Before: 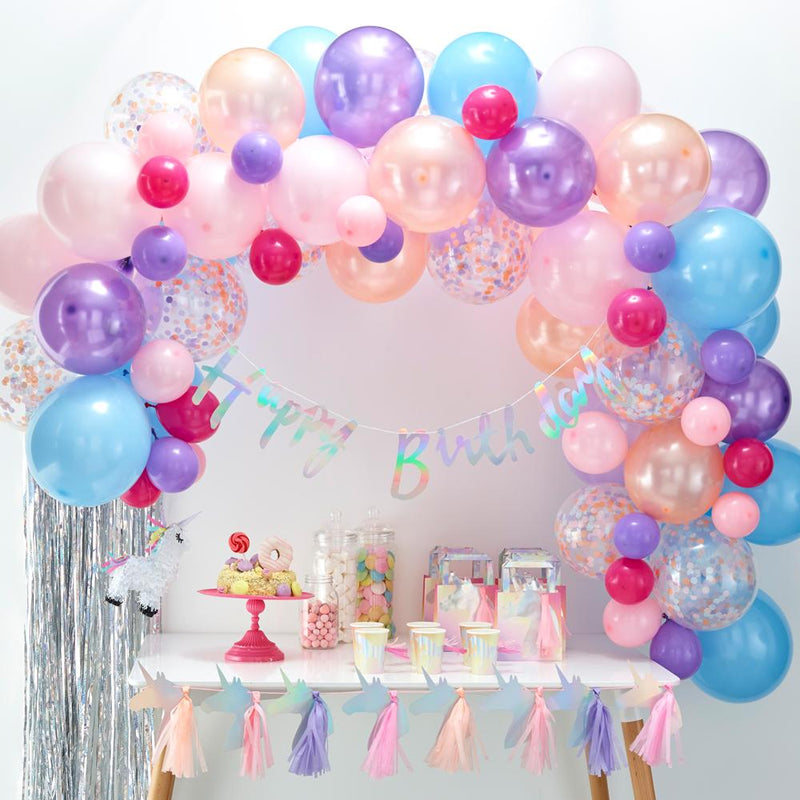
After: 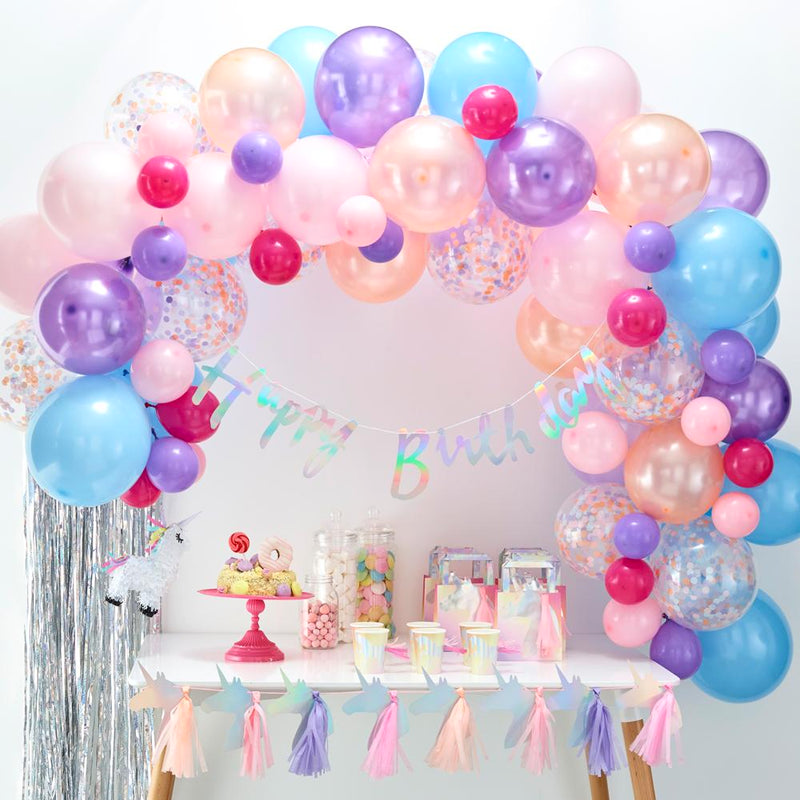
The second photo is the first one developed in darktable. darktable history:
contrast brightness saturation: contrast 0.1, brightness 0.02, saturation 0.018
